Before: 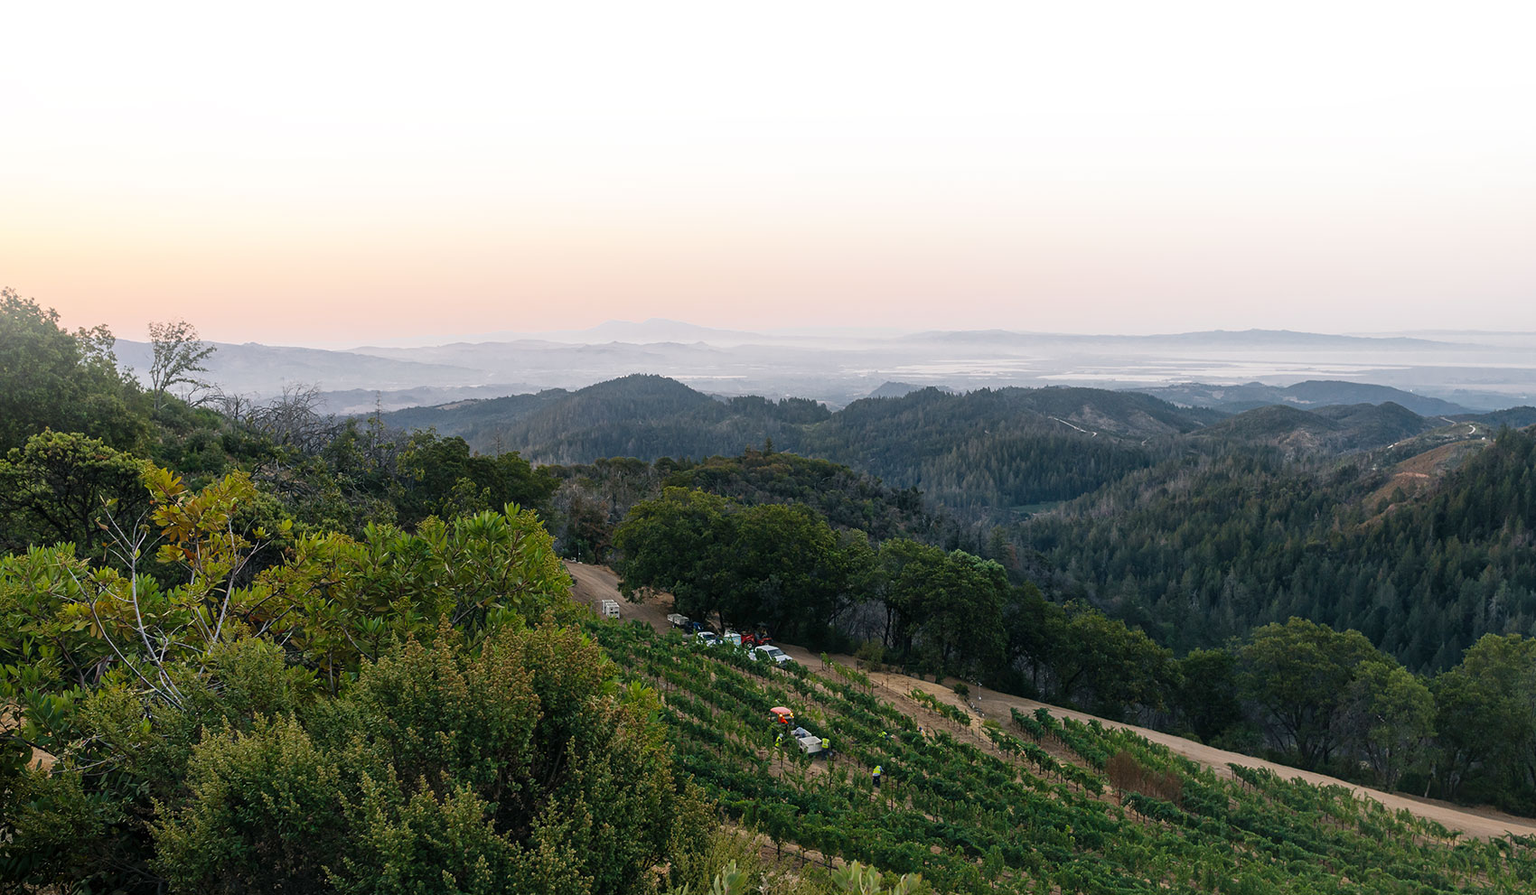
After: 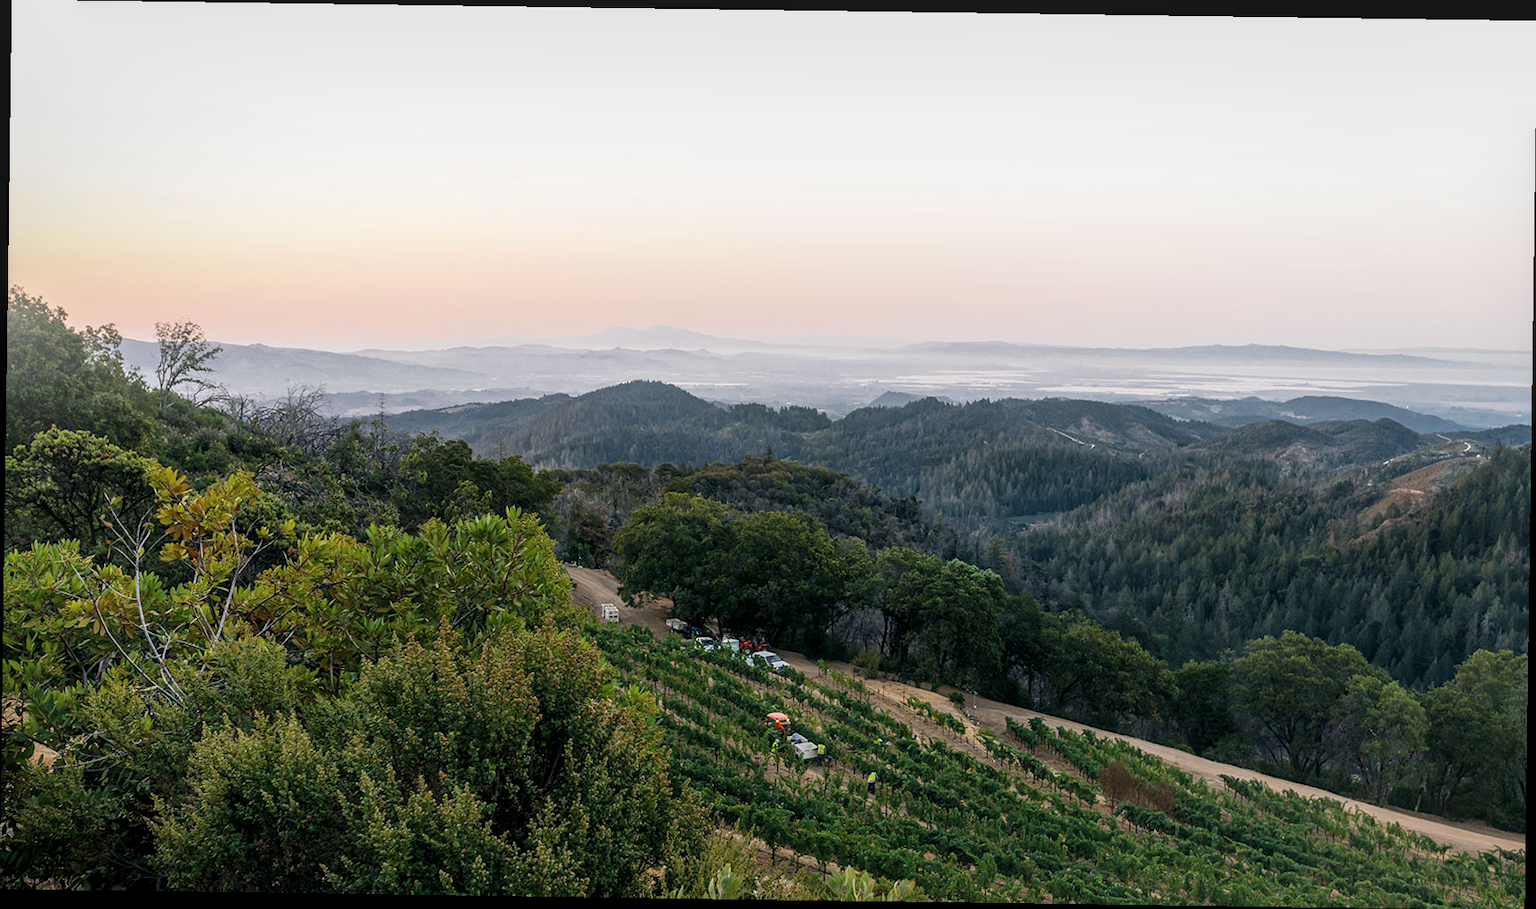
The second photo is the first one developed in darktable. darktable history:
local contrast: detail 130%
rotate and perspective: rotation 0.8°, automatic cropping off
